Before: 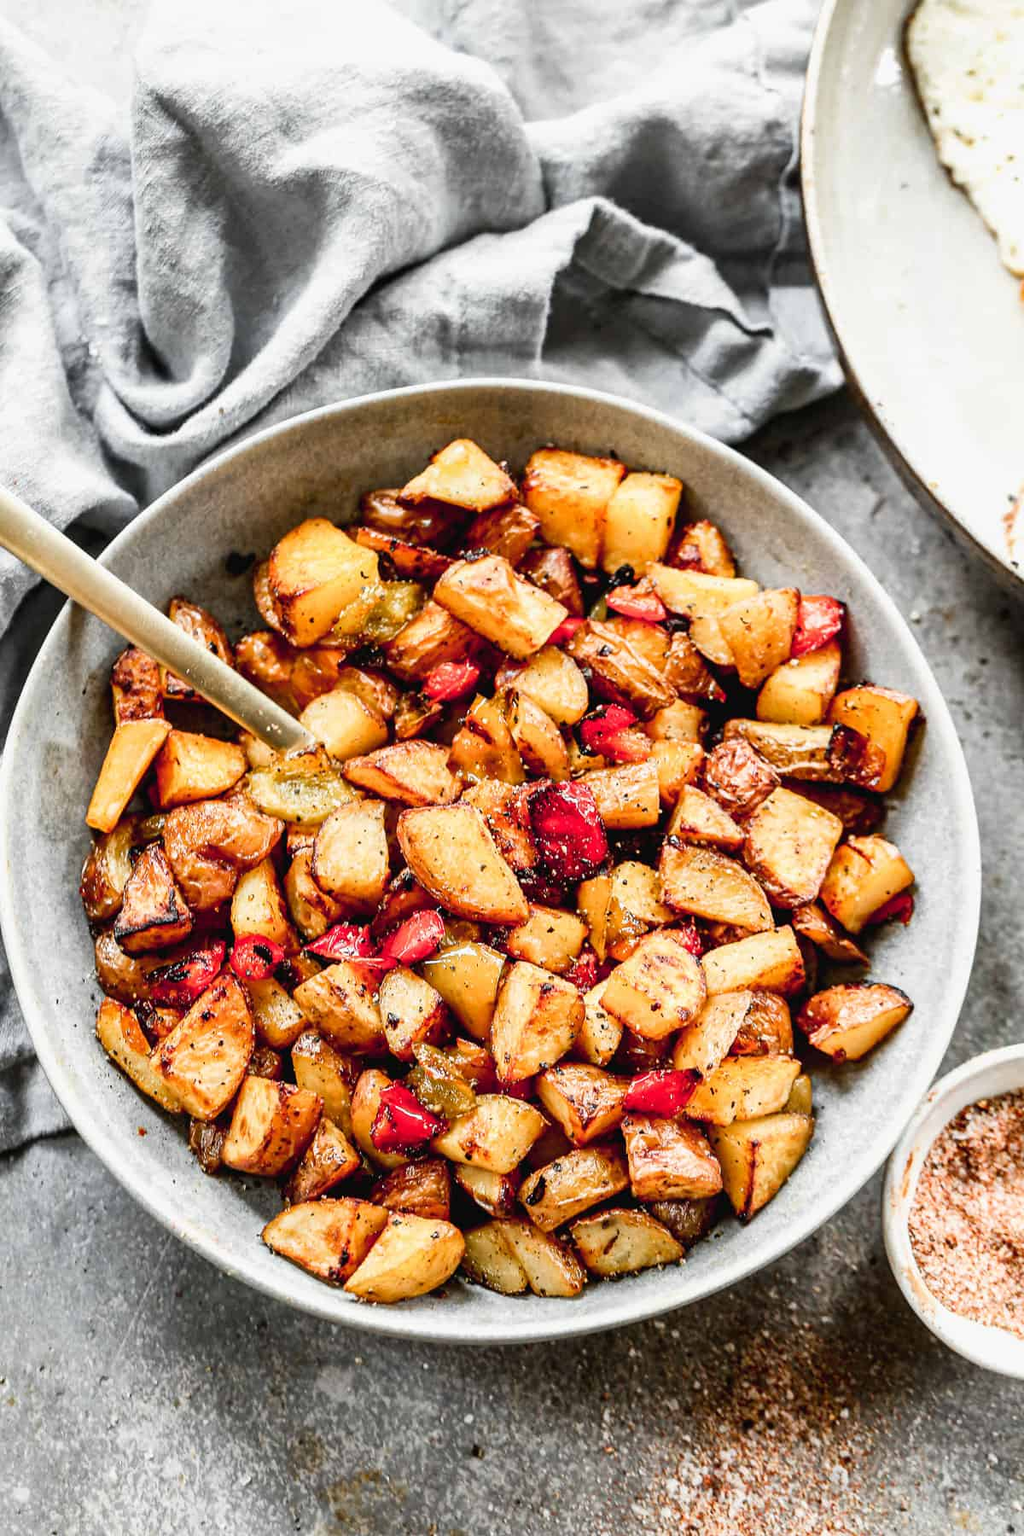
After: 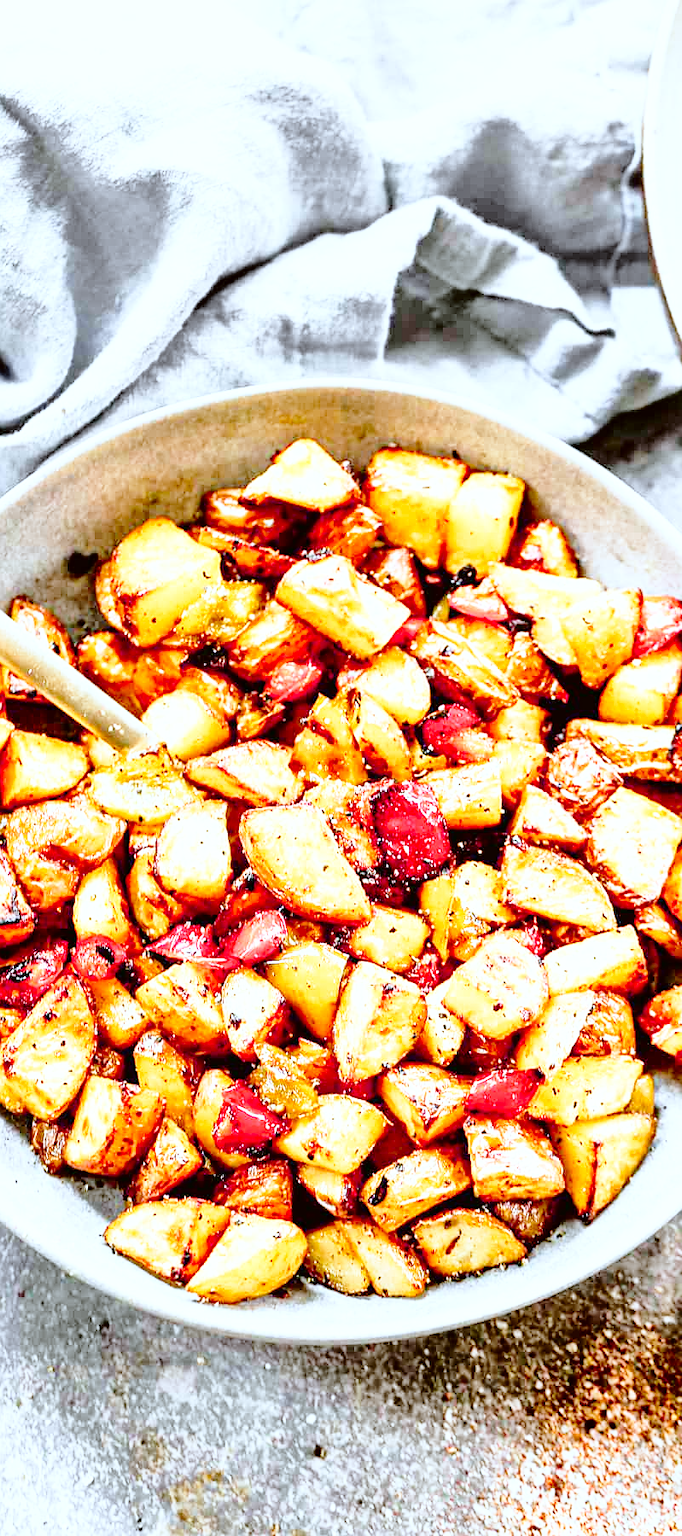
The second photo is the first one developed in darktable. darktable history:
contrast brightness saturation: contrast 0.2, brightness -0.11, saturation 0.1
exposure: exposure 0.4 EV, compensate highlight preservation false
white balance: red 0.984, blue 1.059
tone equalizer: -7 EV 0.15 EV, -6 EV 0.6 EV, -5 EV 1.15 EV, -4 EV 1.33 EV, -3 EV 1.15 EV, -2 EV 0.6 EV, -1 EV 0.15 EV, mask exposure compensation -0.5 EV
sharpen: radius 1.272, amount 0.305, threshold 0
base curve: curves: ch0 [(0, 0) (0.028, 0.03) (0.121, 0.232) (0.46, 0.748) (0.859, 0.968) (1, 1)], preserve colors none
color correction: highlights a* -3.28, highlights b* -6.24, shadows a* 3.1, shadows b* 5.19
crop and rotate: left 15.446%, right 17.836%
